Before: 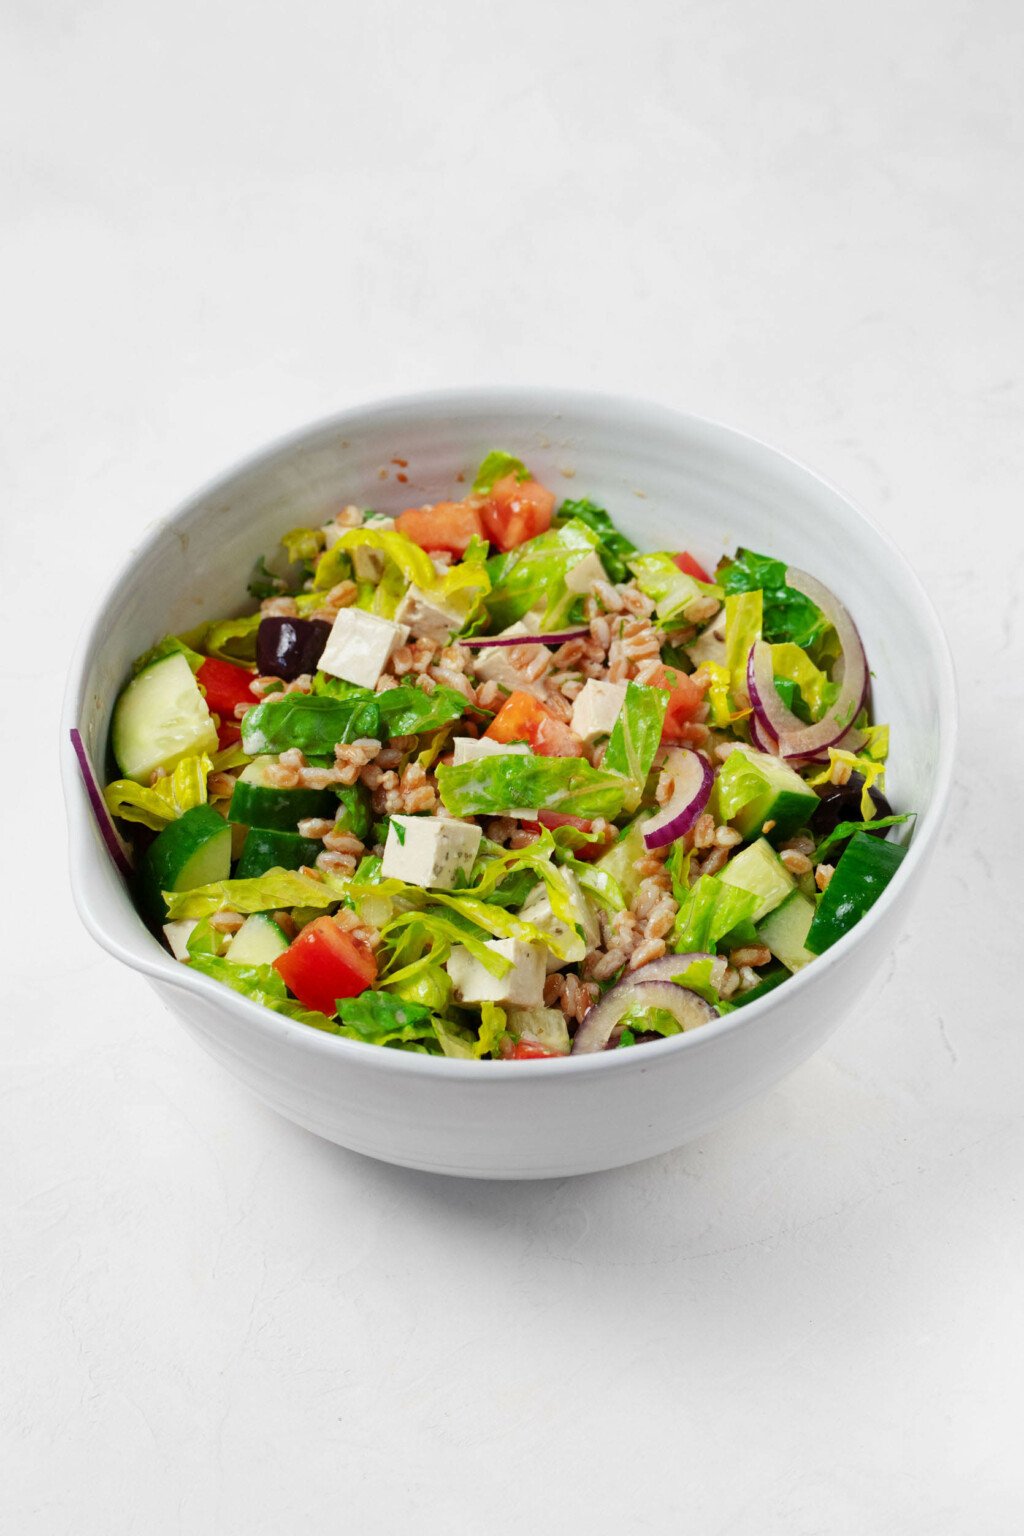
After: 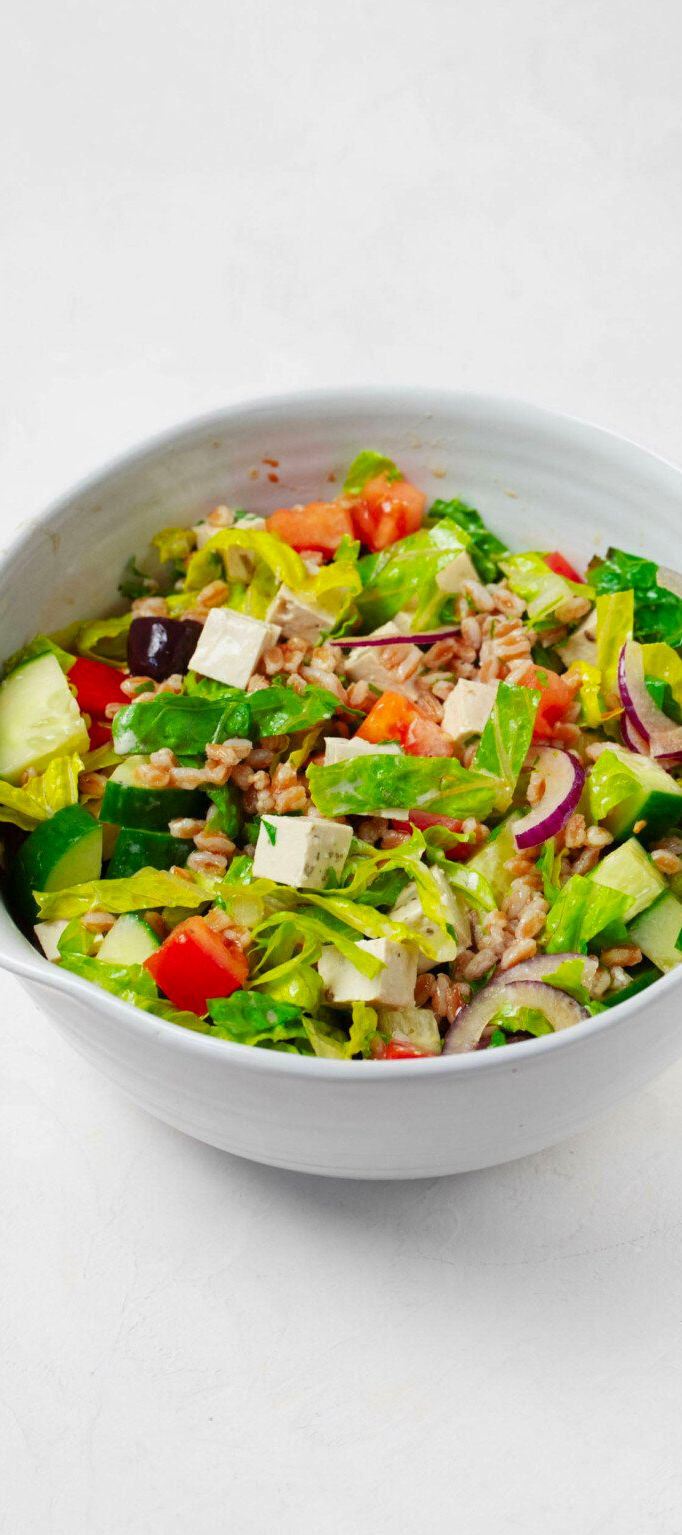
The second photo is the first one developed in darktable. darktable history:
contrast brightness saturation: saturation 0.18
crop and rotate: left 12.648%, right 20.685%
